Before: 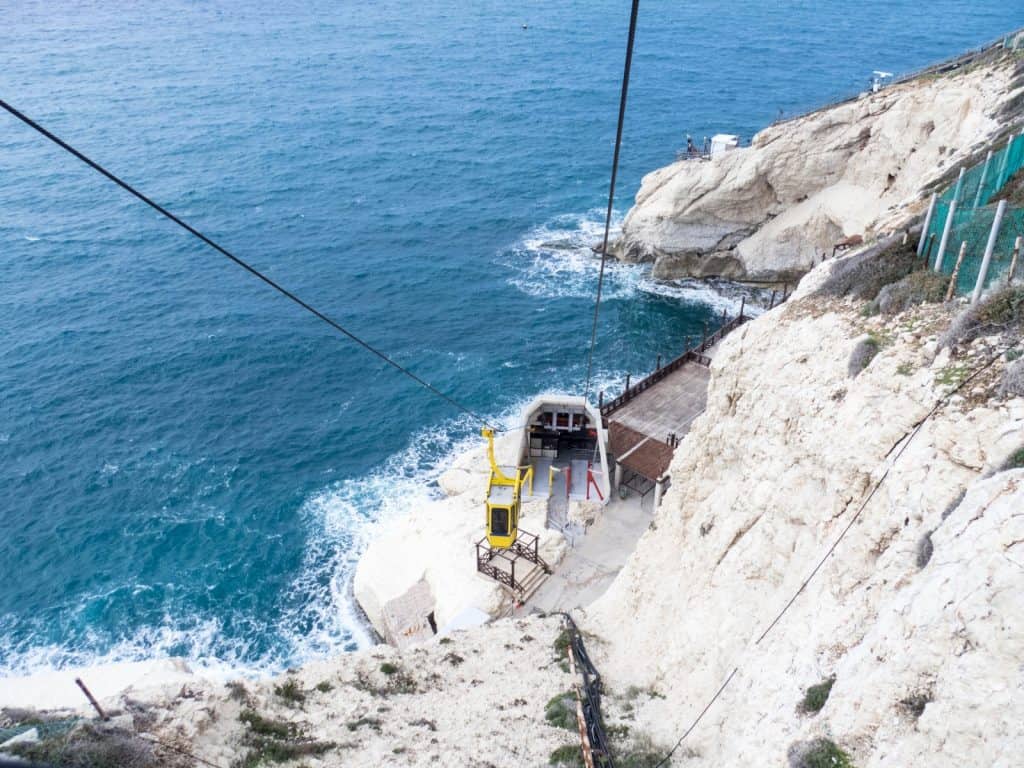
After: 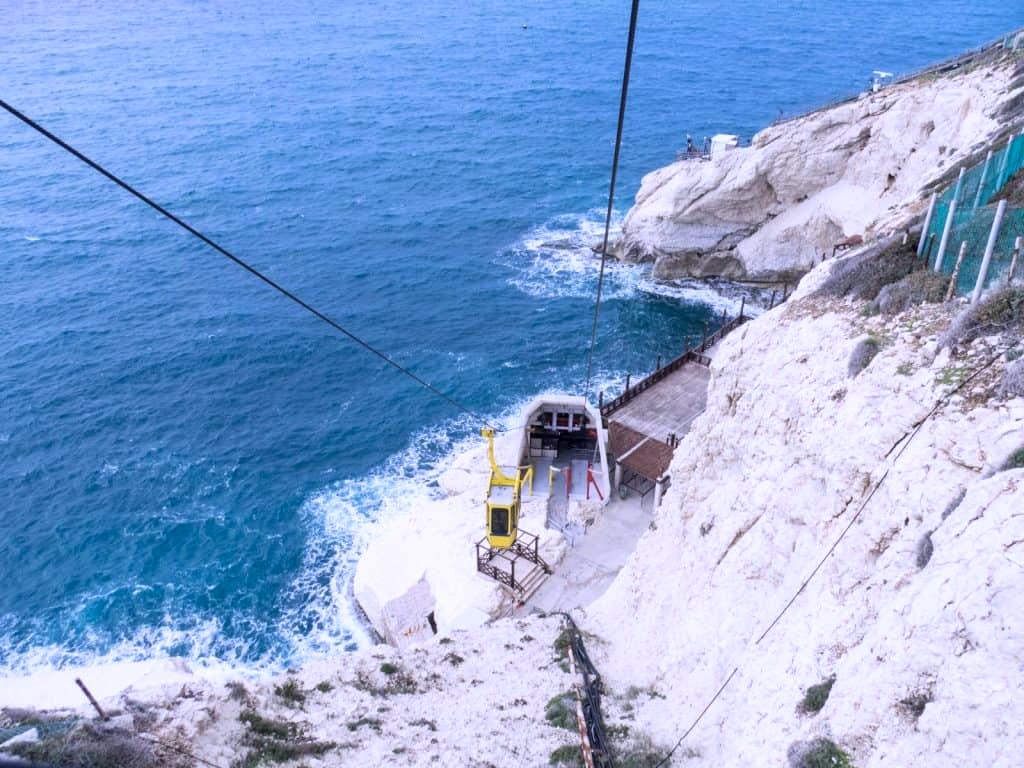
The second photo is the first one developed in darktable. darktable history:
color calibration: illuminant custom, x 0.367, y 0.392, temperature 4433.53 K
